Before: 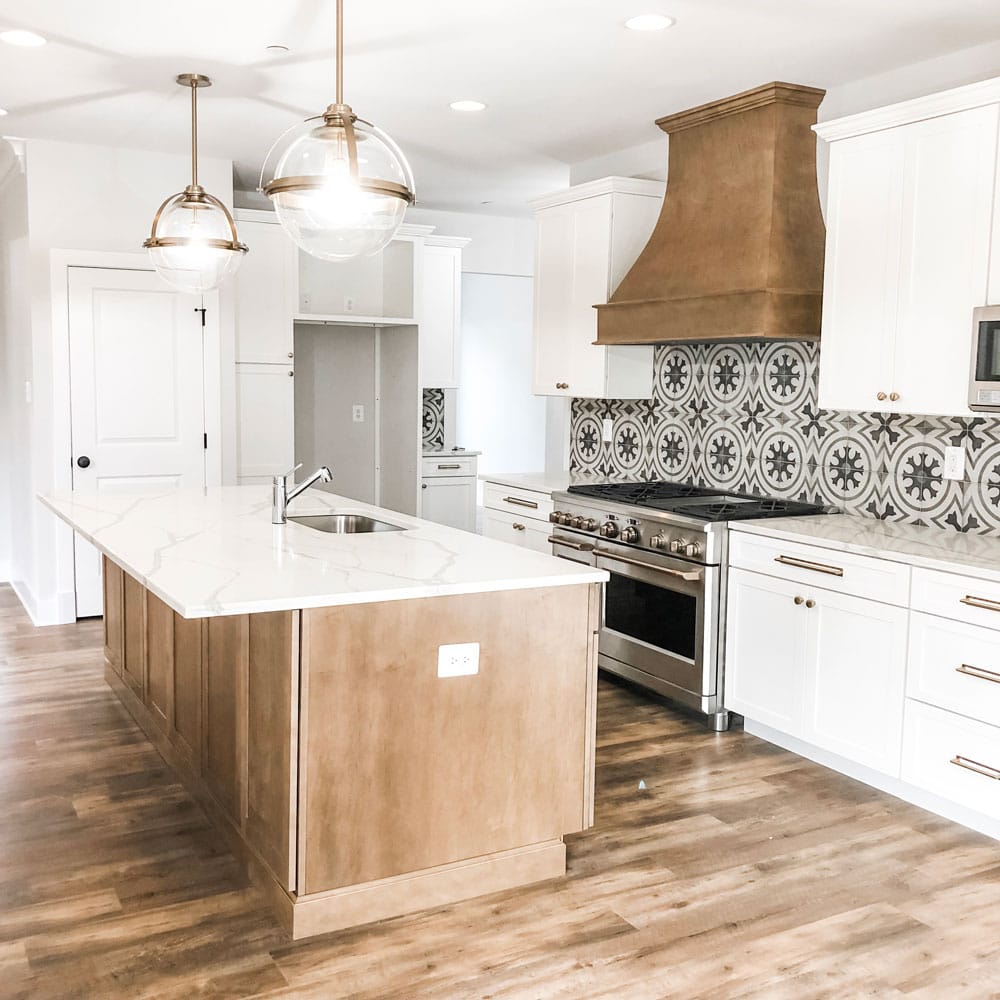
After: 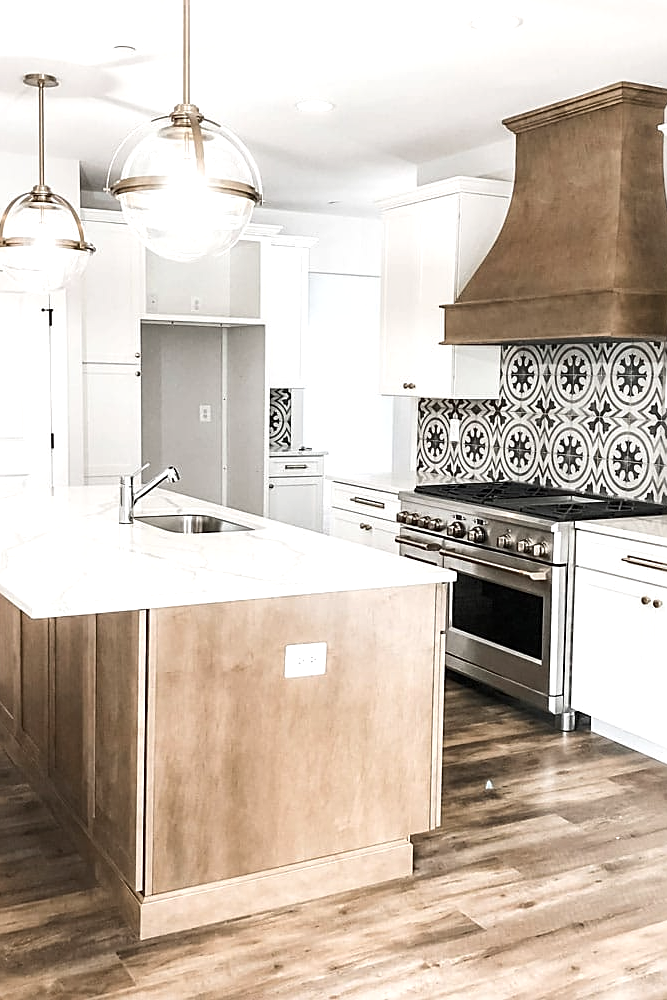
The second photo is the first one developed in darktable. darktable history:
contrast brightness saturation: contrast 0.061, brightness -0.006, saturation -0.221
crop: left 15.365%, right 17.926%
local contrast: mode bilateral grid, contrast 21, coarseness 49, detail 119%, midtone range 0.2
tone equalizer: -8 EV -0.001 EV, -7 EV 0.001 EV, -6 EV -0.003 EV, -5 EV -0.015 EV, -4 EV -0.057 EV, -3 EV -0.222 EV, -2 EV -0.279 EV, -1 EV 0.099 EV, +0 EV 0.275 EV
sharpen: on, module defaults
